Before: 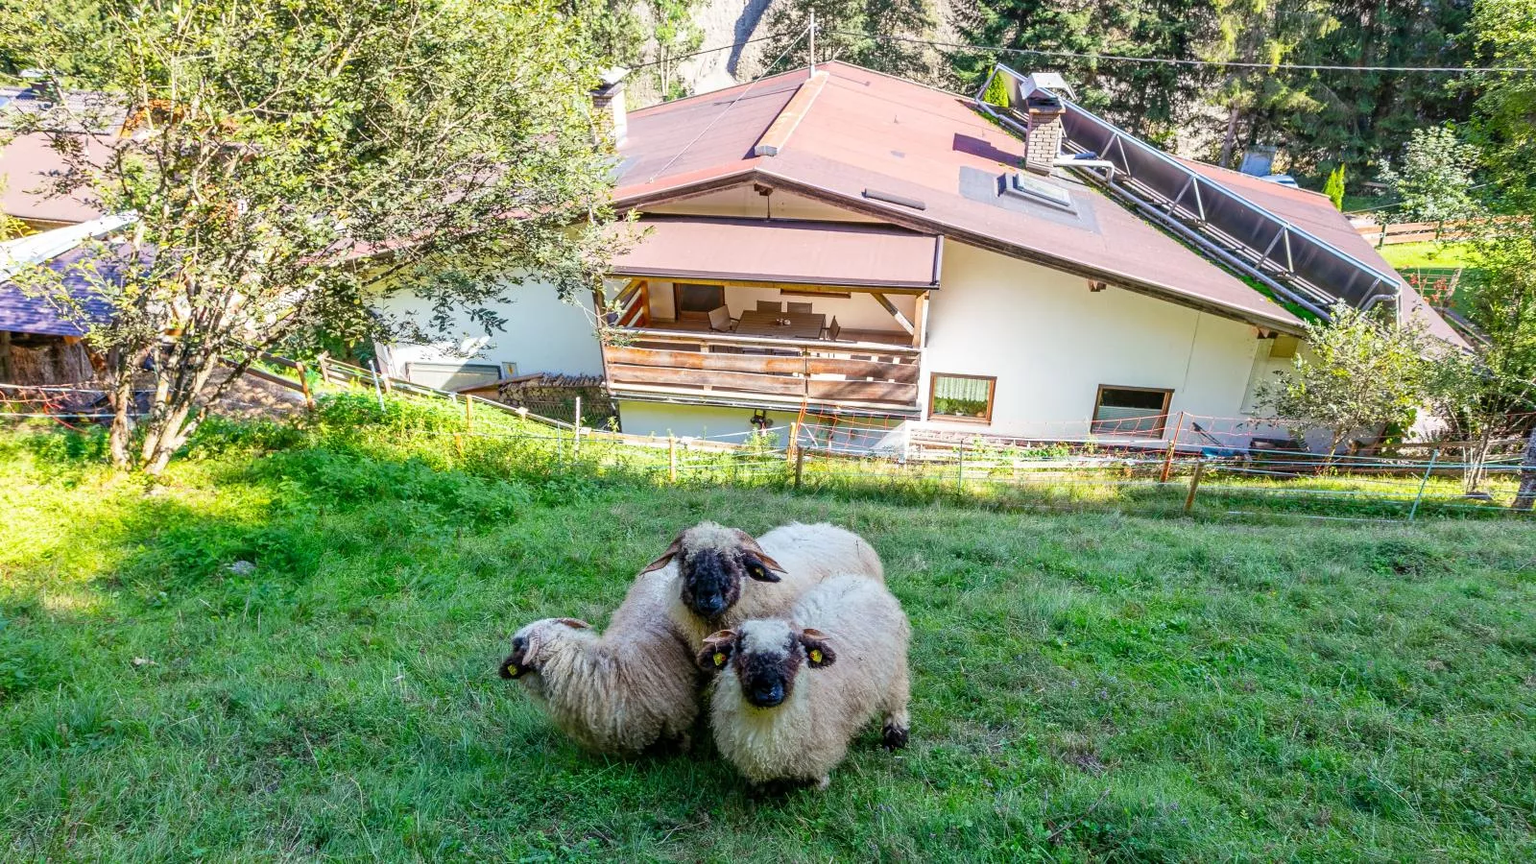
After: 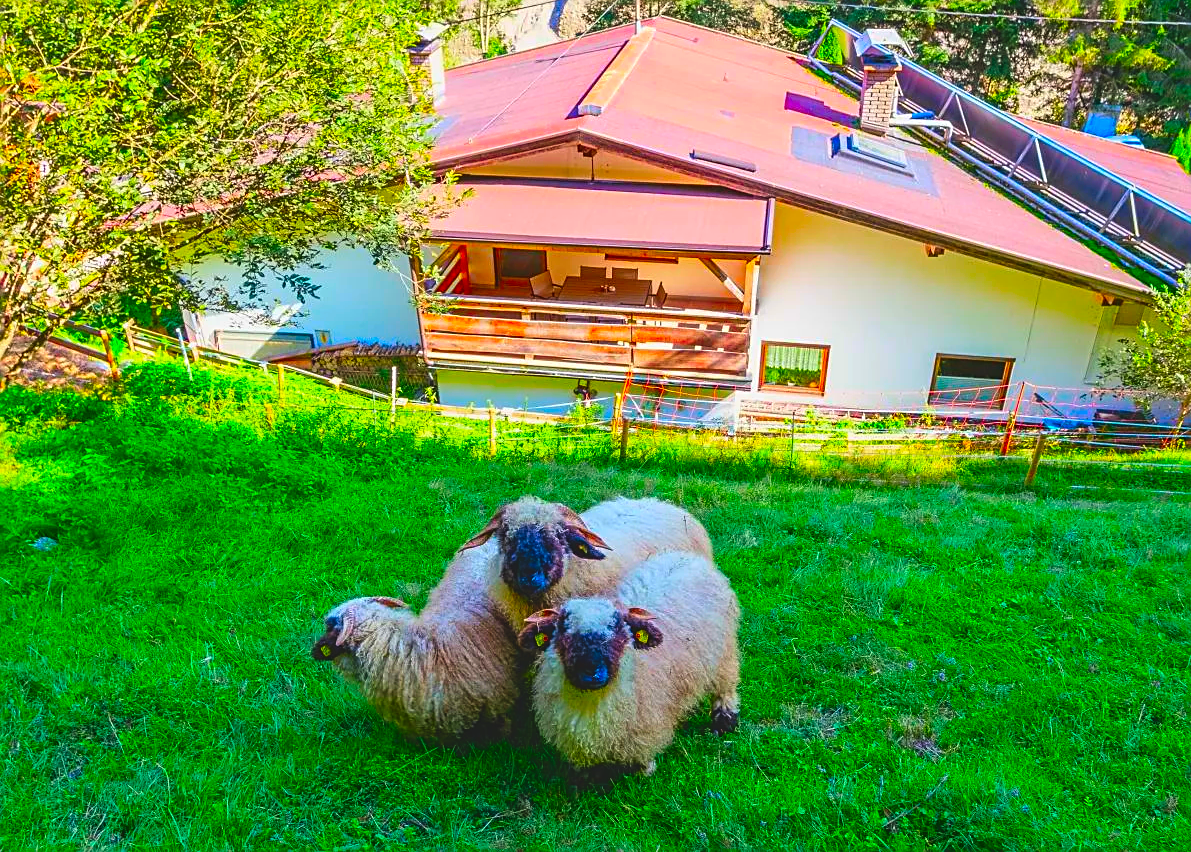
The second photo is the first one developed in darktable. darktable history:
sharpen: on, module defaults
exposure: black level correction -0.015, exposure -0.134 EV, compensate highlight preservation false
color correction: highlights b* 0.012, saturation 2.95
crop and rotate: left 13.025%, top 5.243%, right 12.521%
